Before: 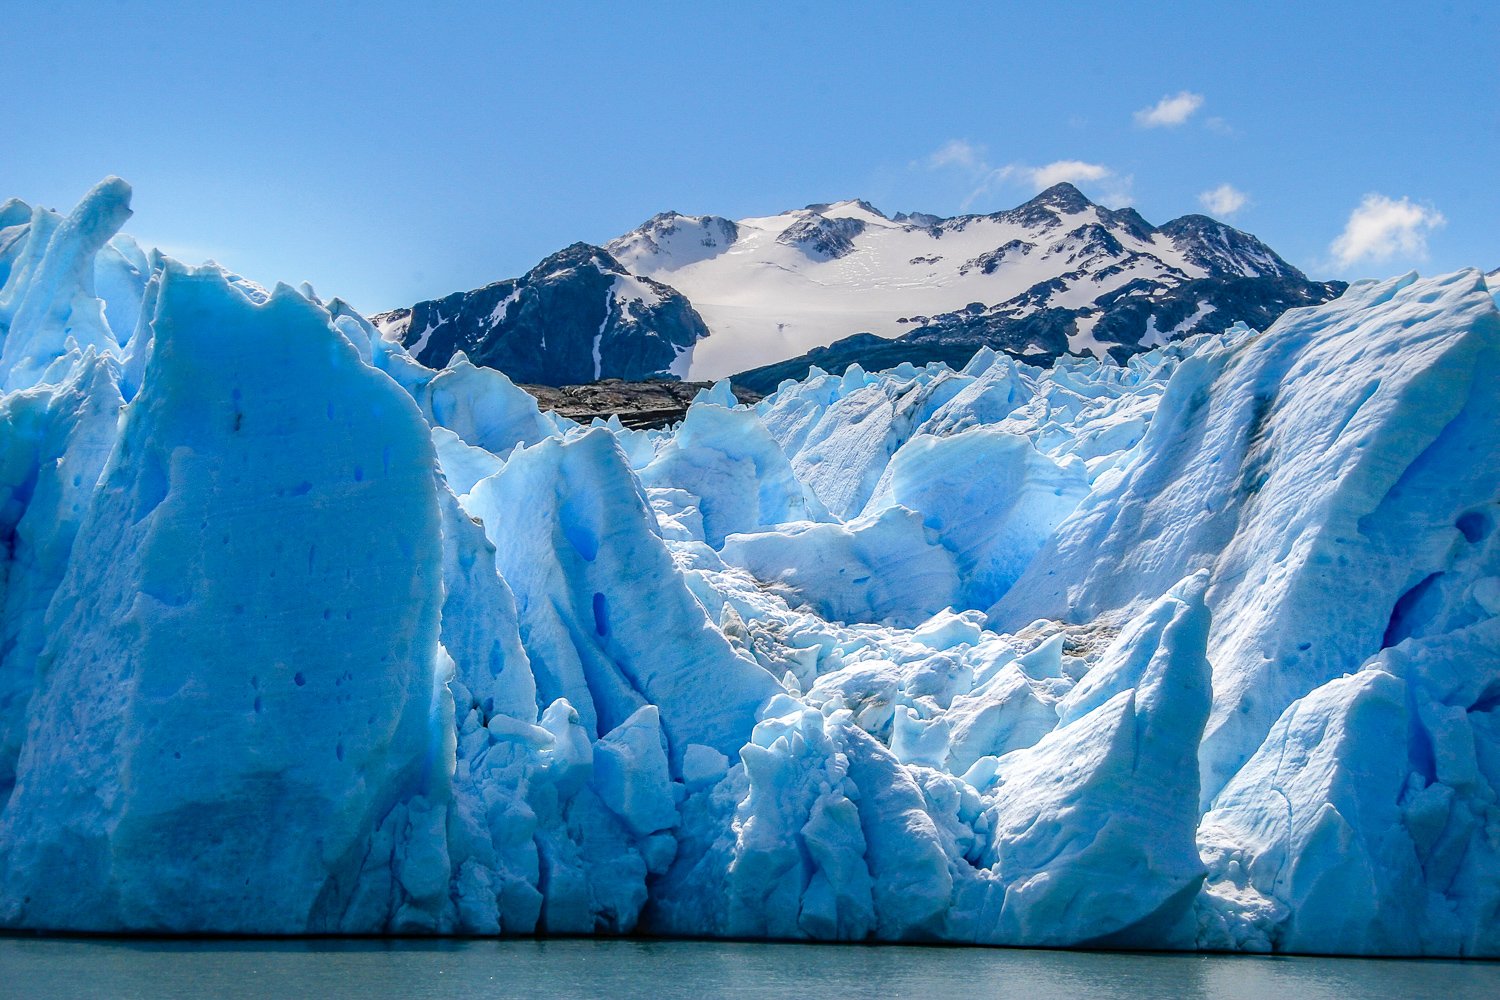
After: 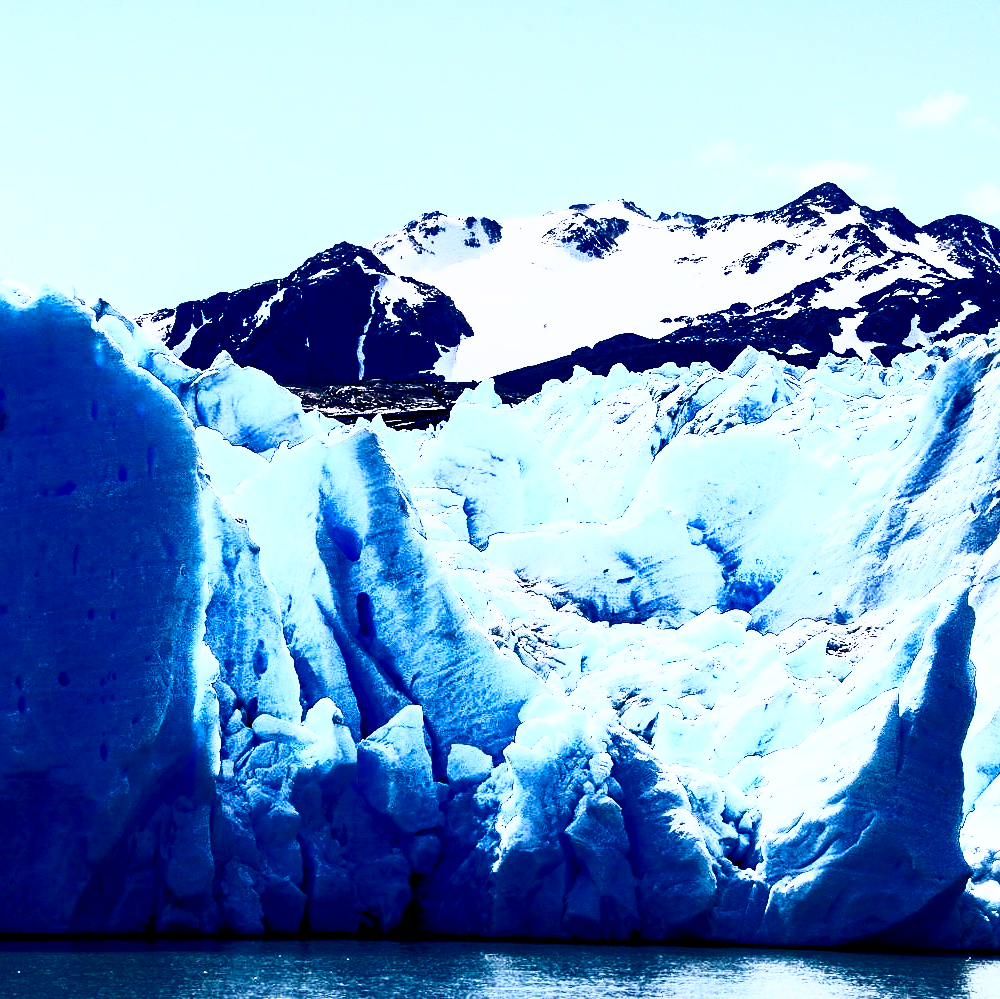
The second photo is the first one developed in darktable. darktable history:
crop and rotate: left 15.754%, right 17.579%
shadows and highlights: shadows -62.32, white point adjustment -5.22, highlights 61.59
contrast brightness saturation: contrast 0.93, brightness 0.2
color balance rgb: shadows lift › luminance -41.13%, shadows lift › chroma 14.13%, shadows lift › hue 260°, power › luminance -3.76%, power › chroma 0.56%, power › hue 40.37°, highlights gain › luminance 16.81%, highlights gain › chroma 2.94%, highlights gain › hue 260°, global offset › luminance -0.29%, global offset › chroma 0.31%, global offset › hue 260°, perceptual saturation grading › global saturation 20%, perceptual saturation grading › highlights -13.92%, perceptual saturation grading › shadows 50%
